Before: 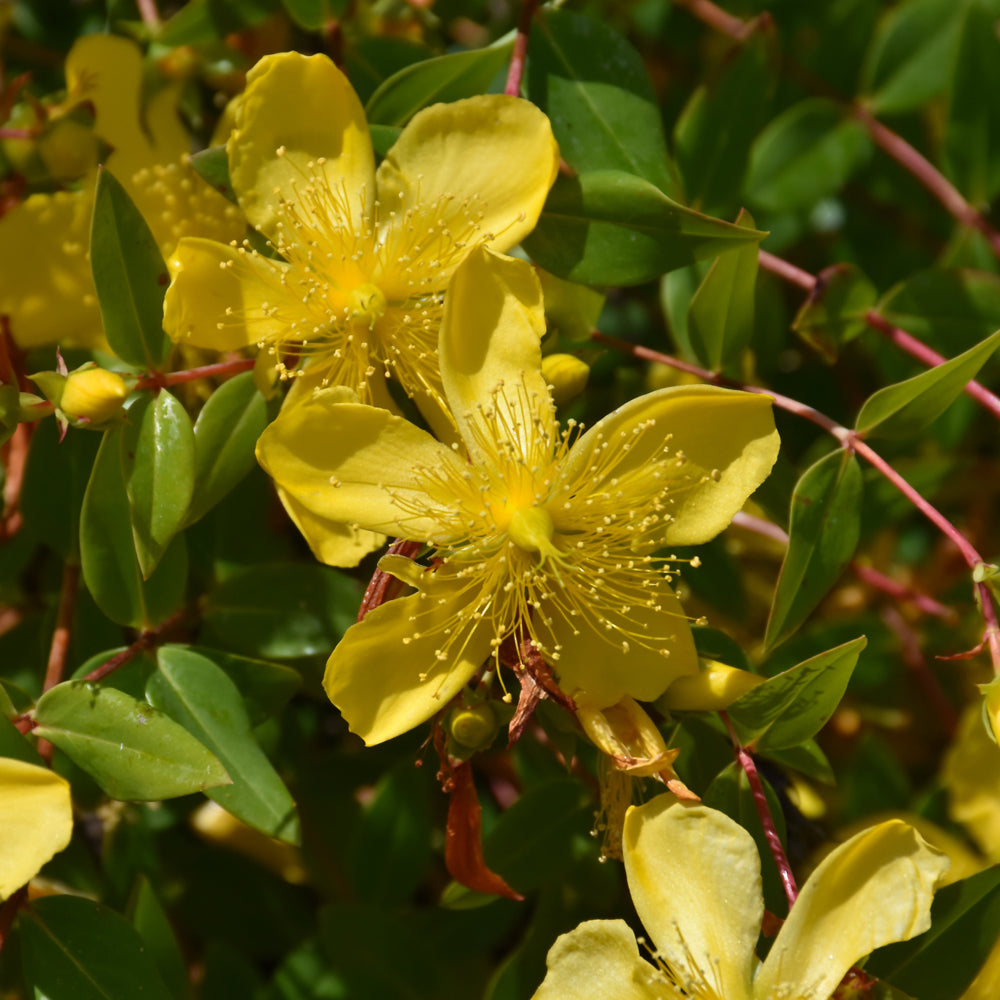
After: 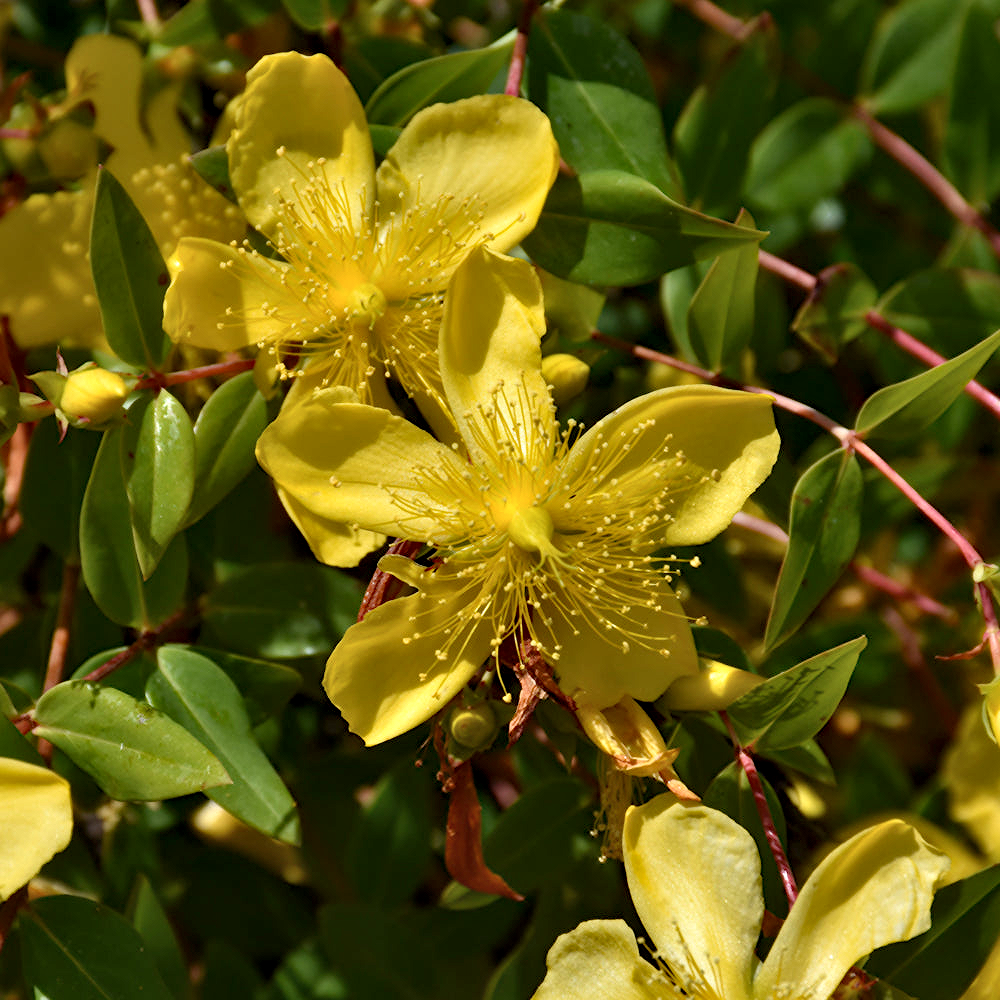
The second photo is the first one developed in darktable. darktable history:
diffuse or sharpen "deblur": iterations 25, radius span 10, edge sensitivity 3, edge threshold 1, 1st order anisotropy 100%, 3rd order anisotropy 100%, 1st order speed -25%, 2nd order speed 12.5%, 3rd order speed -50%, 4th order speed 25%
diffuse or sharpen "sharpen": edge sensitivity 1, 1st order anisotropy 100%, 2nd order anisotropy 100%, 3rd order anisotropy 100%, 4th order anisotropy 100%, 1st order speed -25%, 2nd order speed -25%, 3rd order speed -29.87%, 4th order speed -30.13%
contrast equalizer "1": y [[0.514, 0.573, 0.581, 0.508, 0.5, 0.5], [0.5 ×6], [0.5 ×6], [0 ×6], [0 ×6]]
